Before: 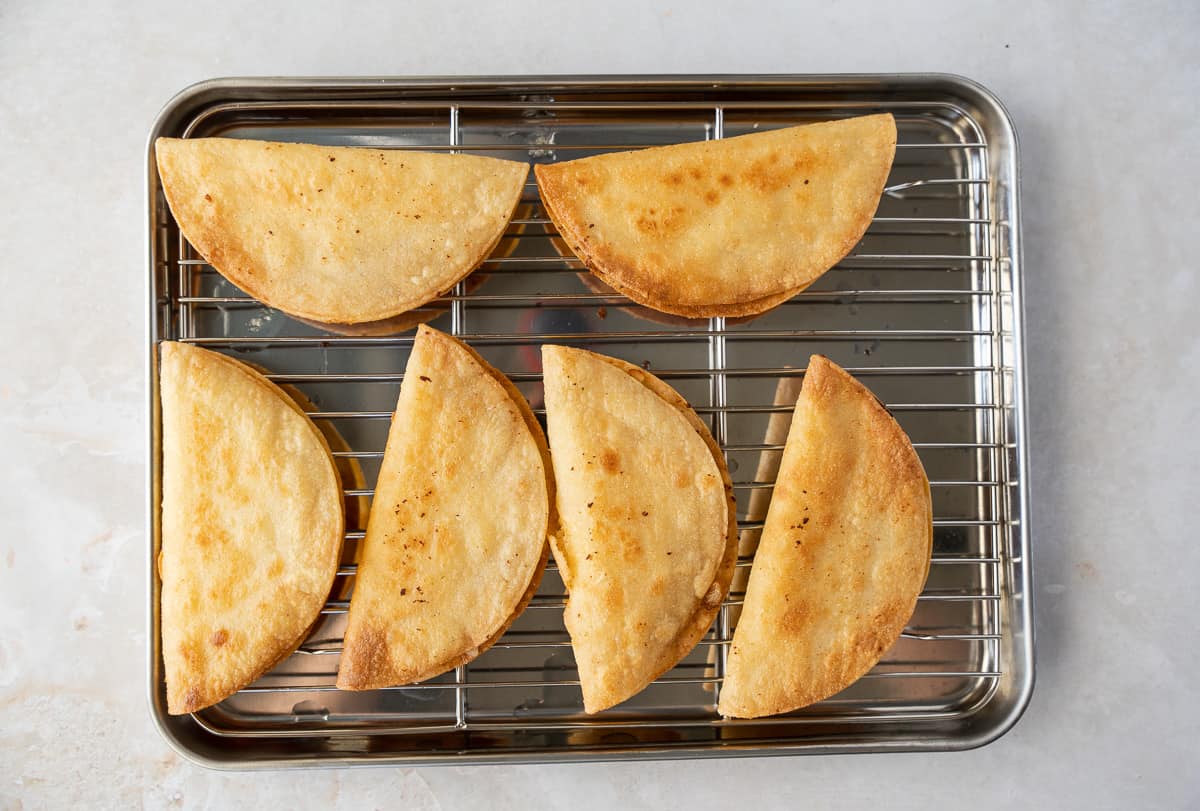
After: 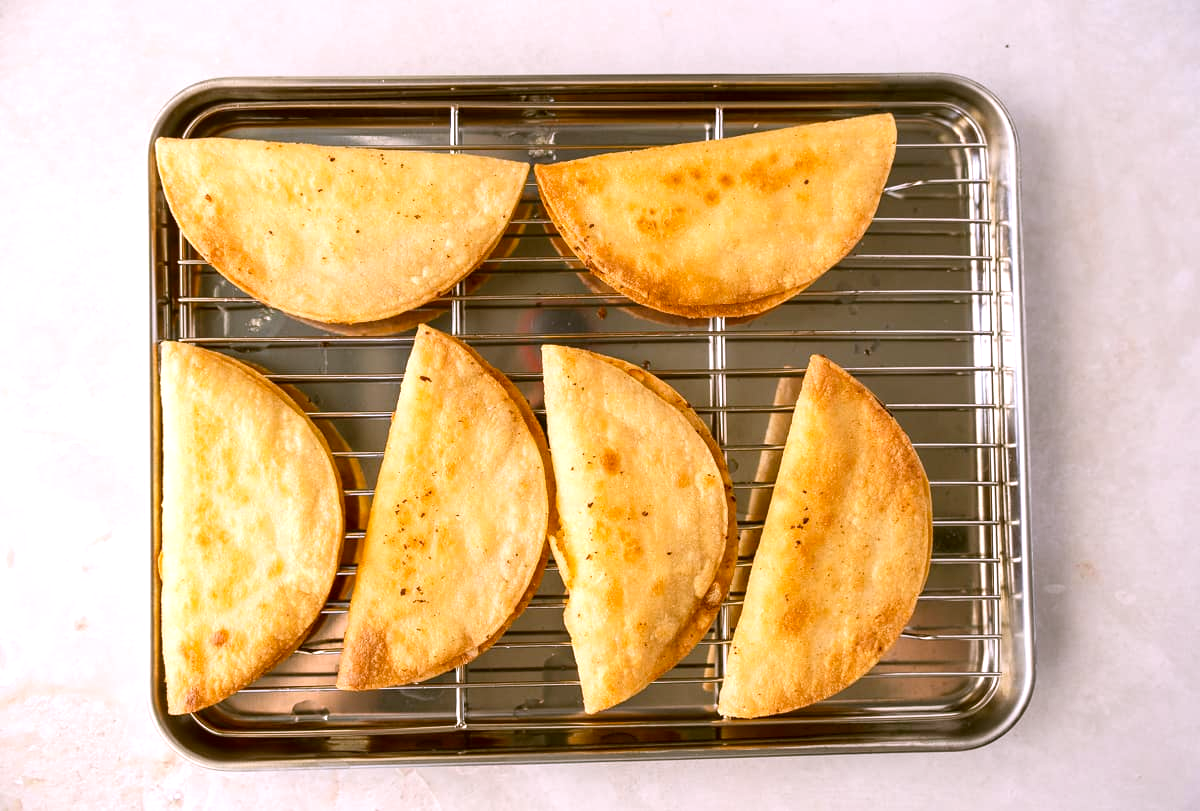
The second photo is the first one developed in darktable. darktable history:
exposure: exposure 0.376 EV, compensate highlight preservation false
color correction: highlights a* -1.43, highlights b* 10.12, shadows a* 0.395, shadows b* 19.35
white balance: red 1.066, blue 1.119
